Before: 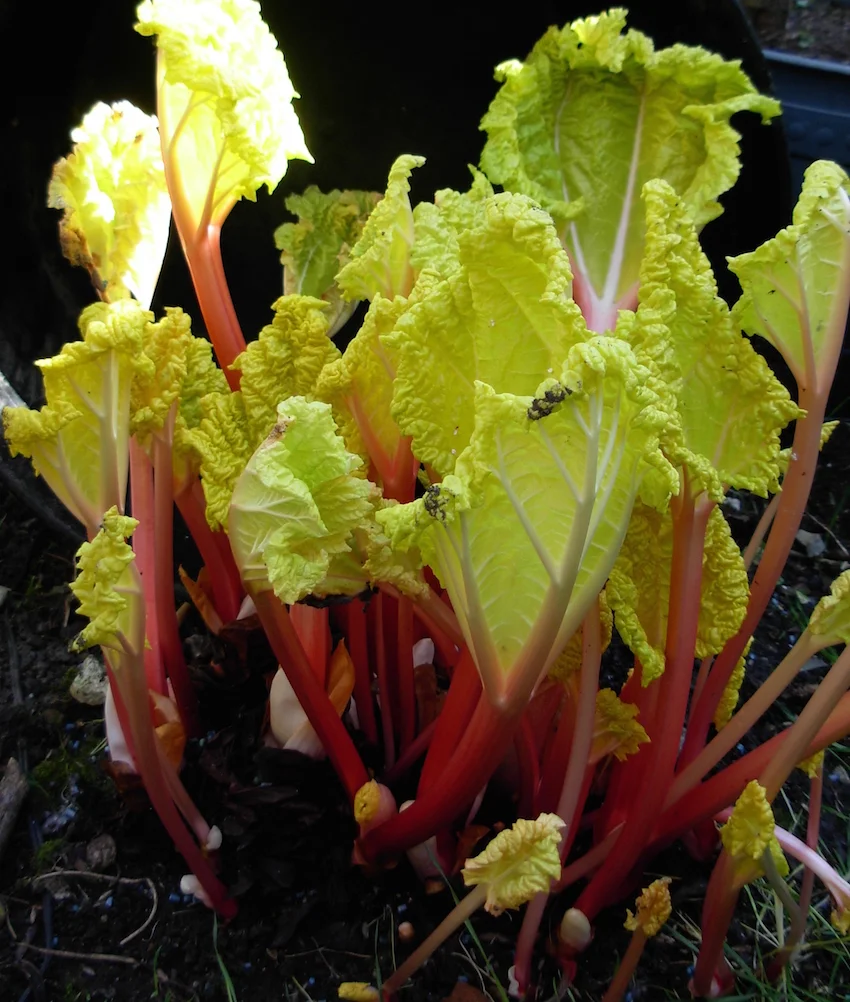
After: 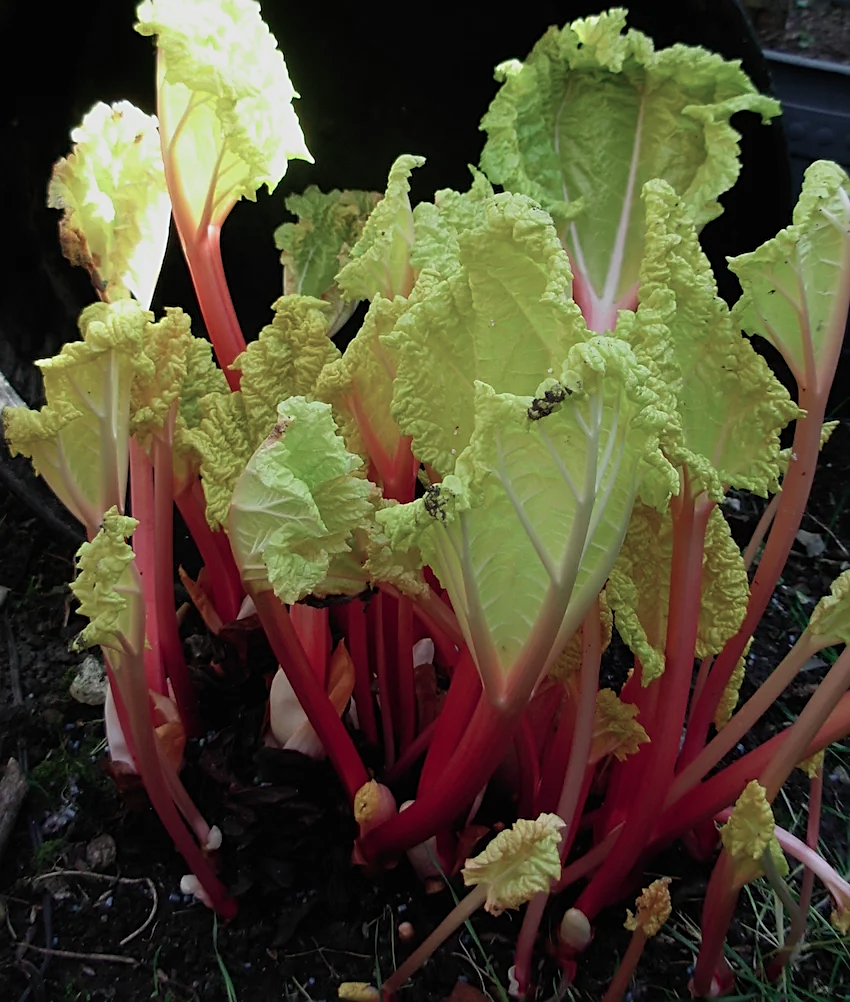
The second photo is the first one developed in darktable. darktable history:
shadows and highlights: radius 121.13, shadows 21.4, white point adjustment -9.72, highlights -14.39, soften with gaussian
sharpen: on, module defaults
color contrast: blue-yellow contrast 0.62
